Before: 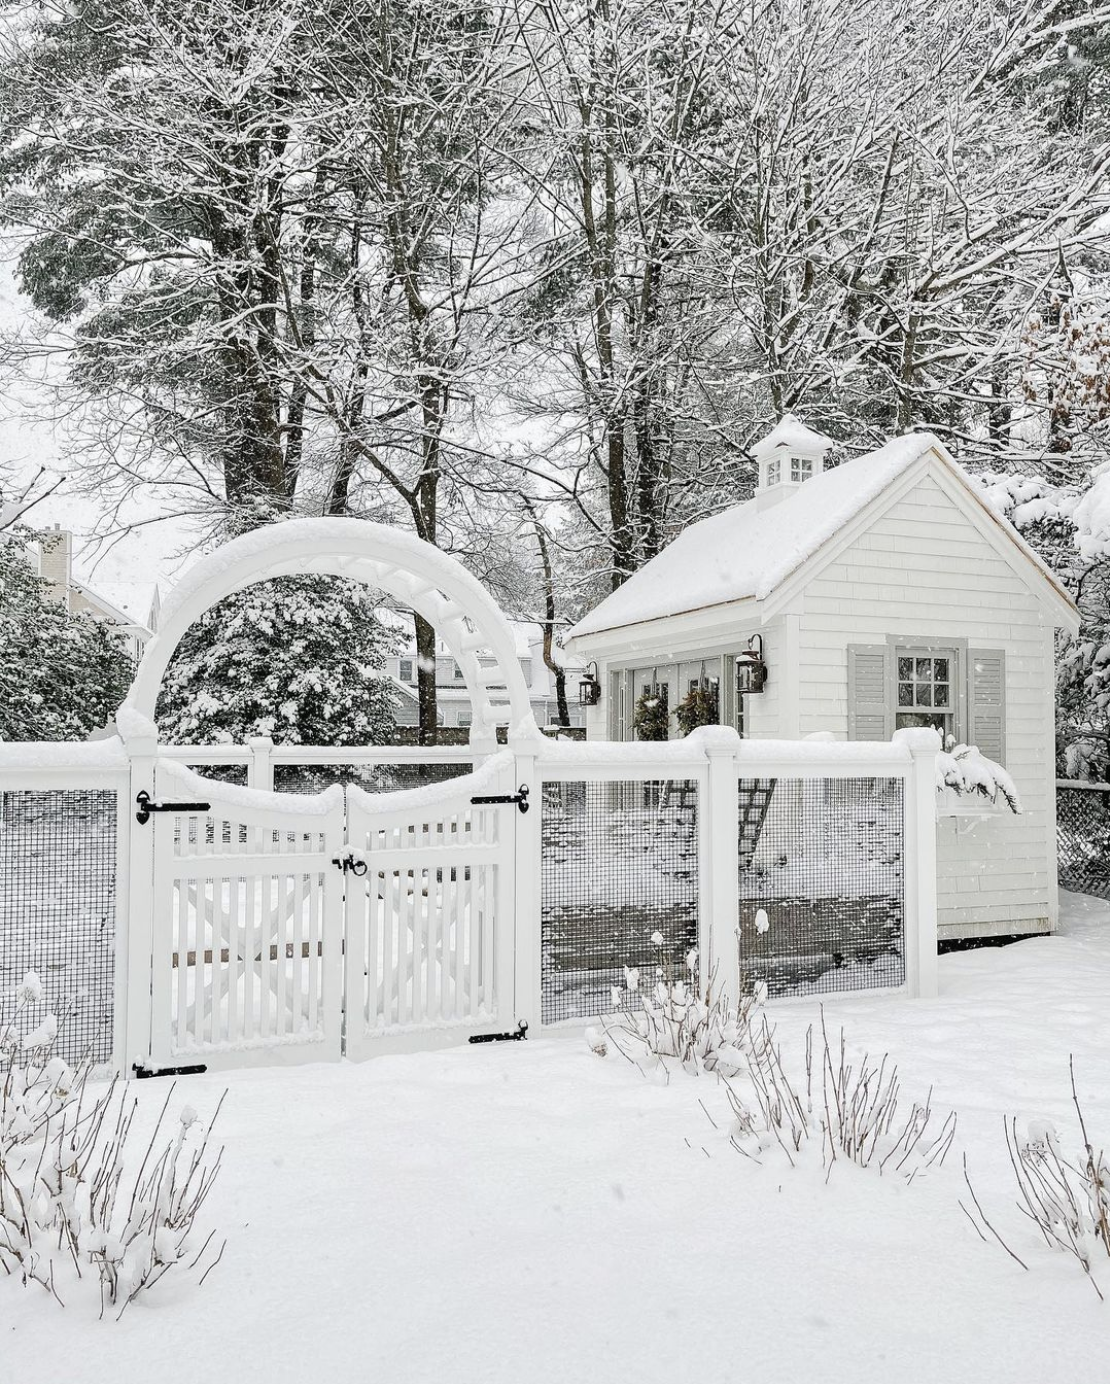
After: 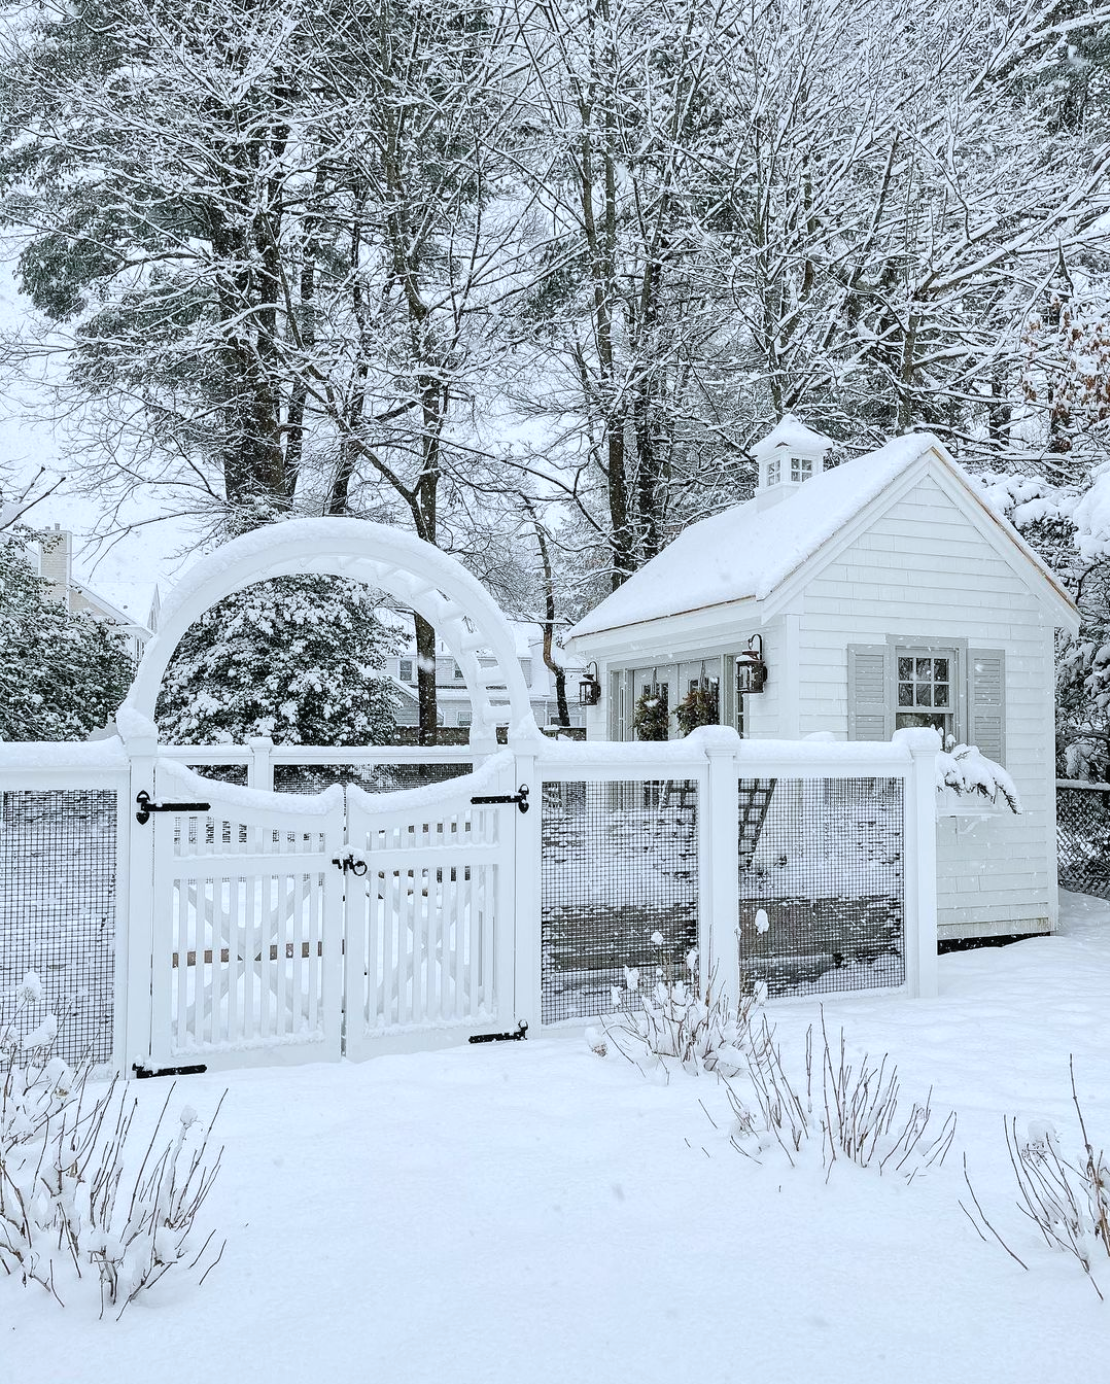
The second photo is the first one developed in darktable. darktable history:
contrast brightness saturation: contrast 0.013, saturation -0.067
color calibration: gray › normalize channels true, illuminant custom, x 0.368, y 0.373, temperature 4348.05 K, gamut compression 0.018
